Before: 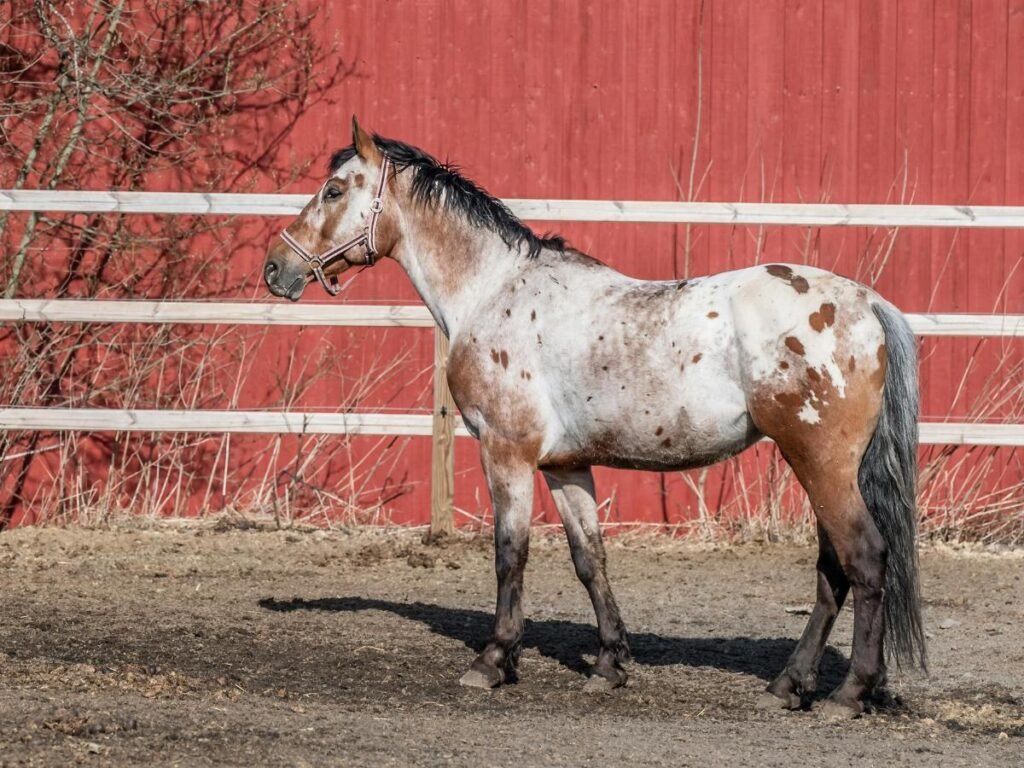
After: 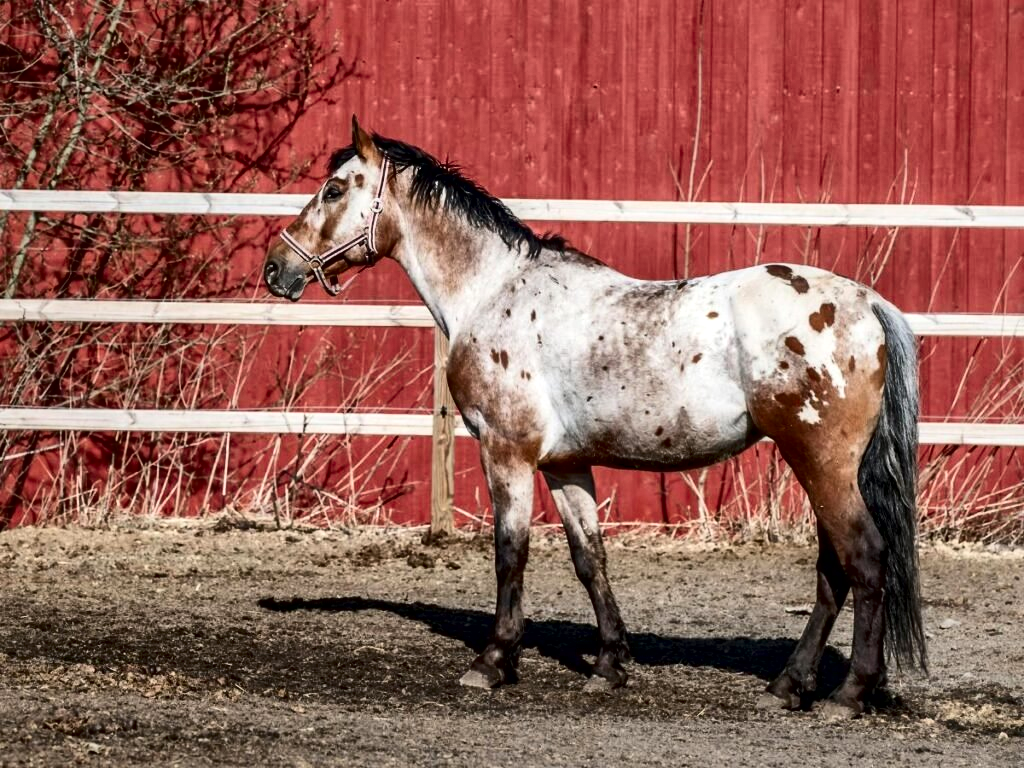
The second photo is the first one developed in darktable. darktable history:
contrast brightness saturation: contrast 0.2, brightness -0.11, saturation 0.1
local contrast: mode bilateral grid, contrast 20, coarseness 50, detail 171%, midtone range 0.2
